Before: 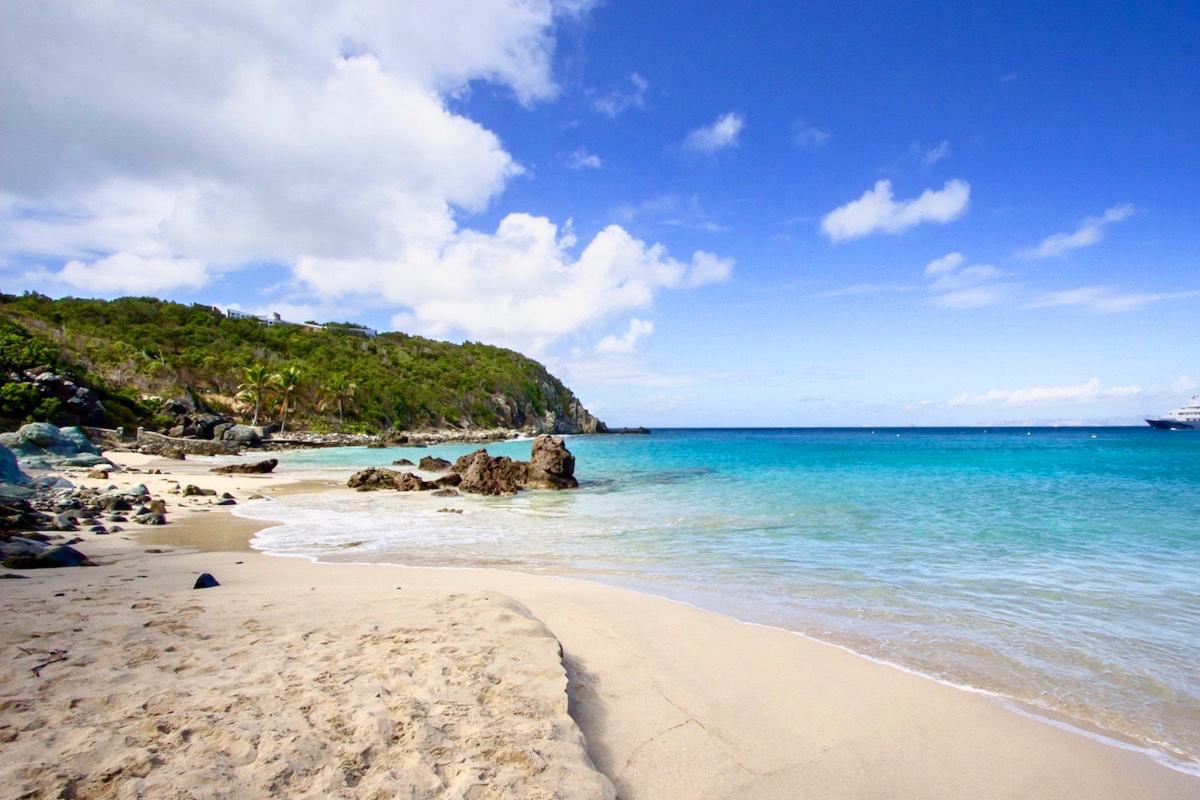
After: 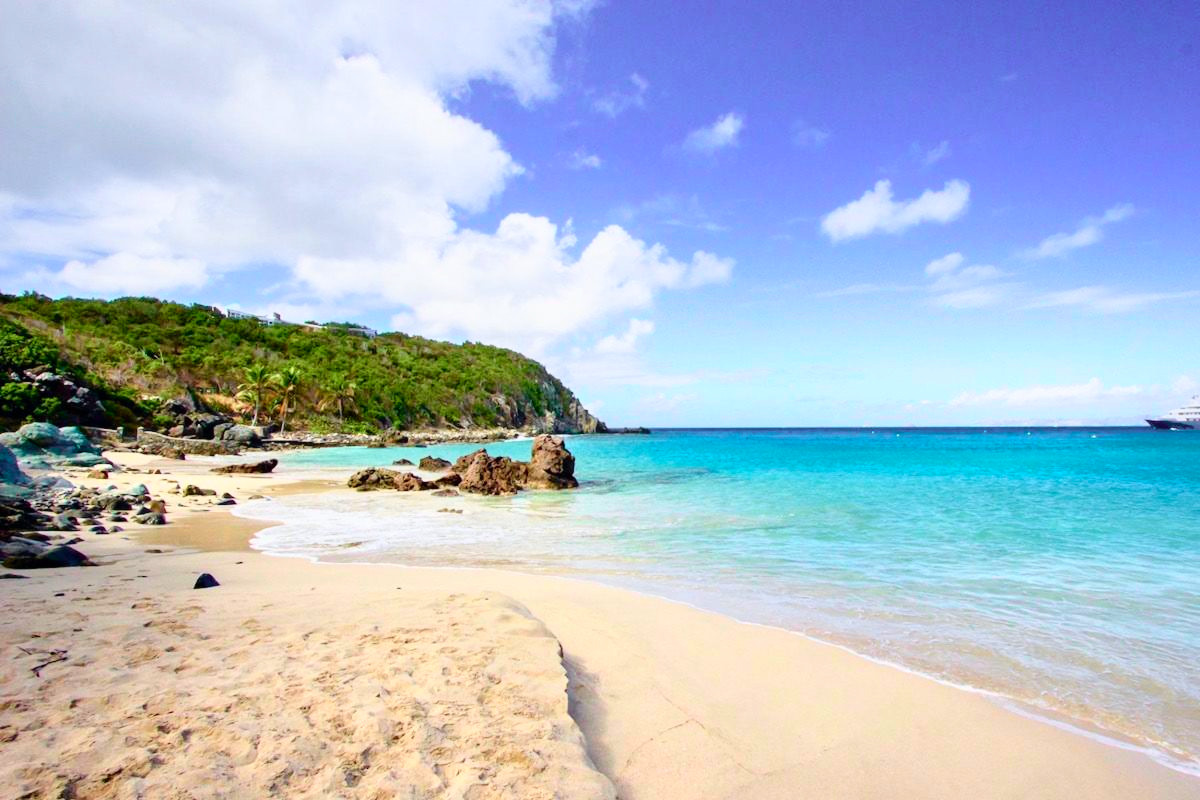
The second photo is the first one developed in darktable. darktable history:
tone equalizer: on, module defaults
tone curve: curves: ch0 [(0, 0) (0.051, 0.047) (0.102, 0.099) (0.228, 0.275) (0.432, 0.535) (0.695, 0.778) (0.908, 0.946) (1, 1)]; ch1 [(0, 0) (0.339, 0.298) (0.402, 0.363) (0.453, 0.413) (0.485, 0.469) (0.494, 0.493) (0.504, 0.501) (0.525, 0.534) (0.563, 0.595) (0.597, 0.638) (1, 1)]; ch2 [(0, 0) (0.48, 0.48) (0.504, 0.5) (0.539, 0.554) (0.59, 0.63) (0.642, 0.684) (0.824, 0.815) (1, 1)], color space Lab, independent channels, preserve colors none
